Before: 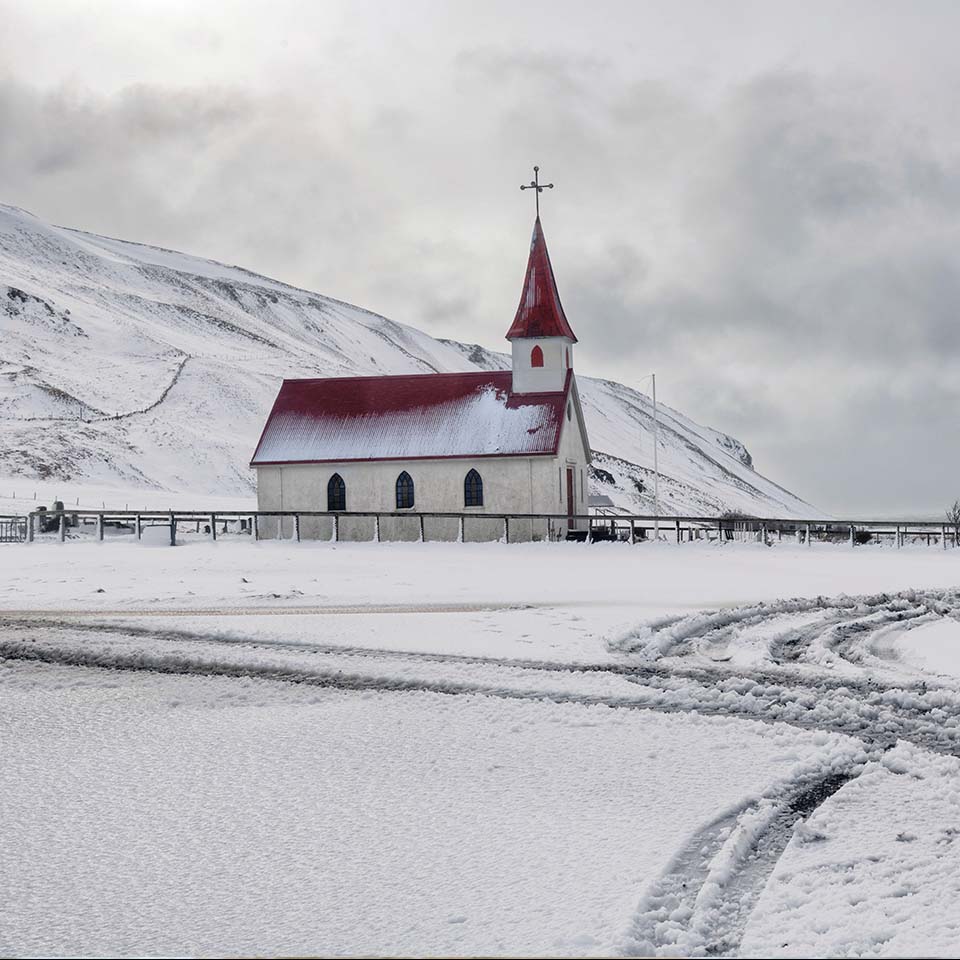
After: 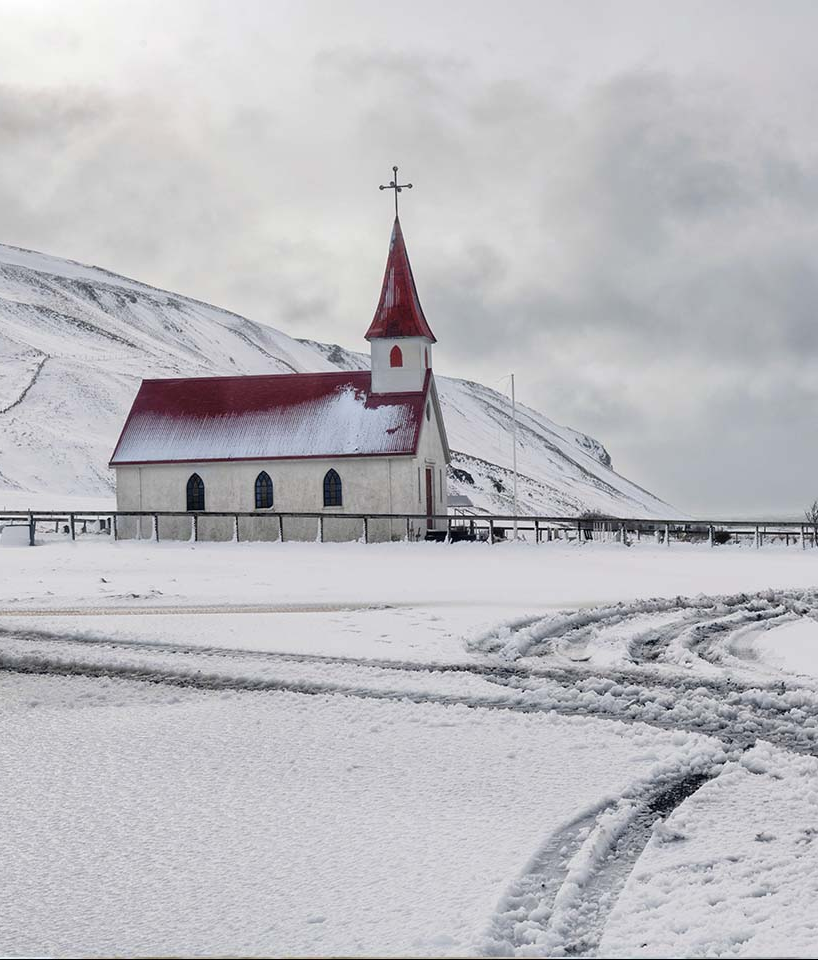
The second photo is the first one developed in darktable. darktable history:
crop and rotate: left 14.763%
